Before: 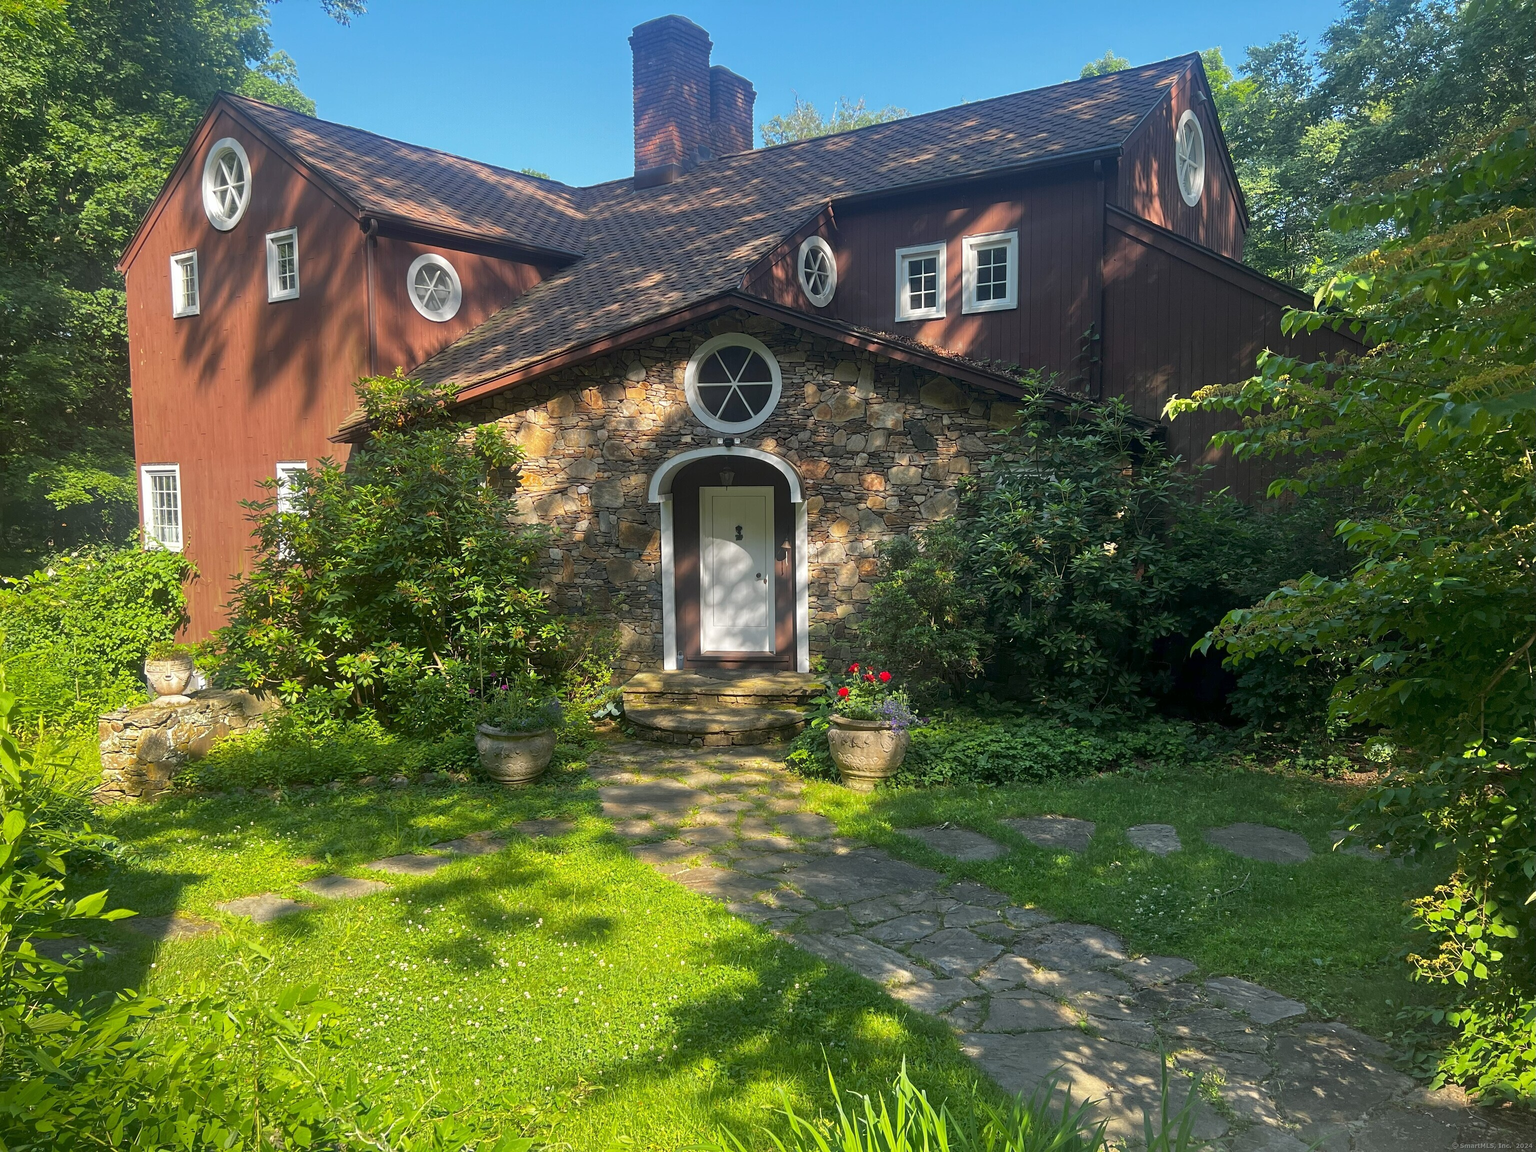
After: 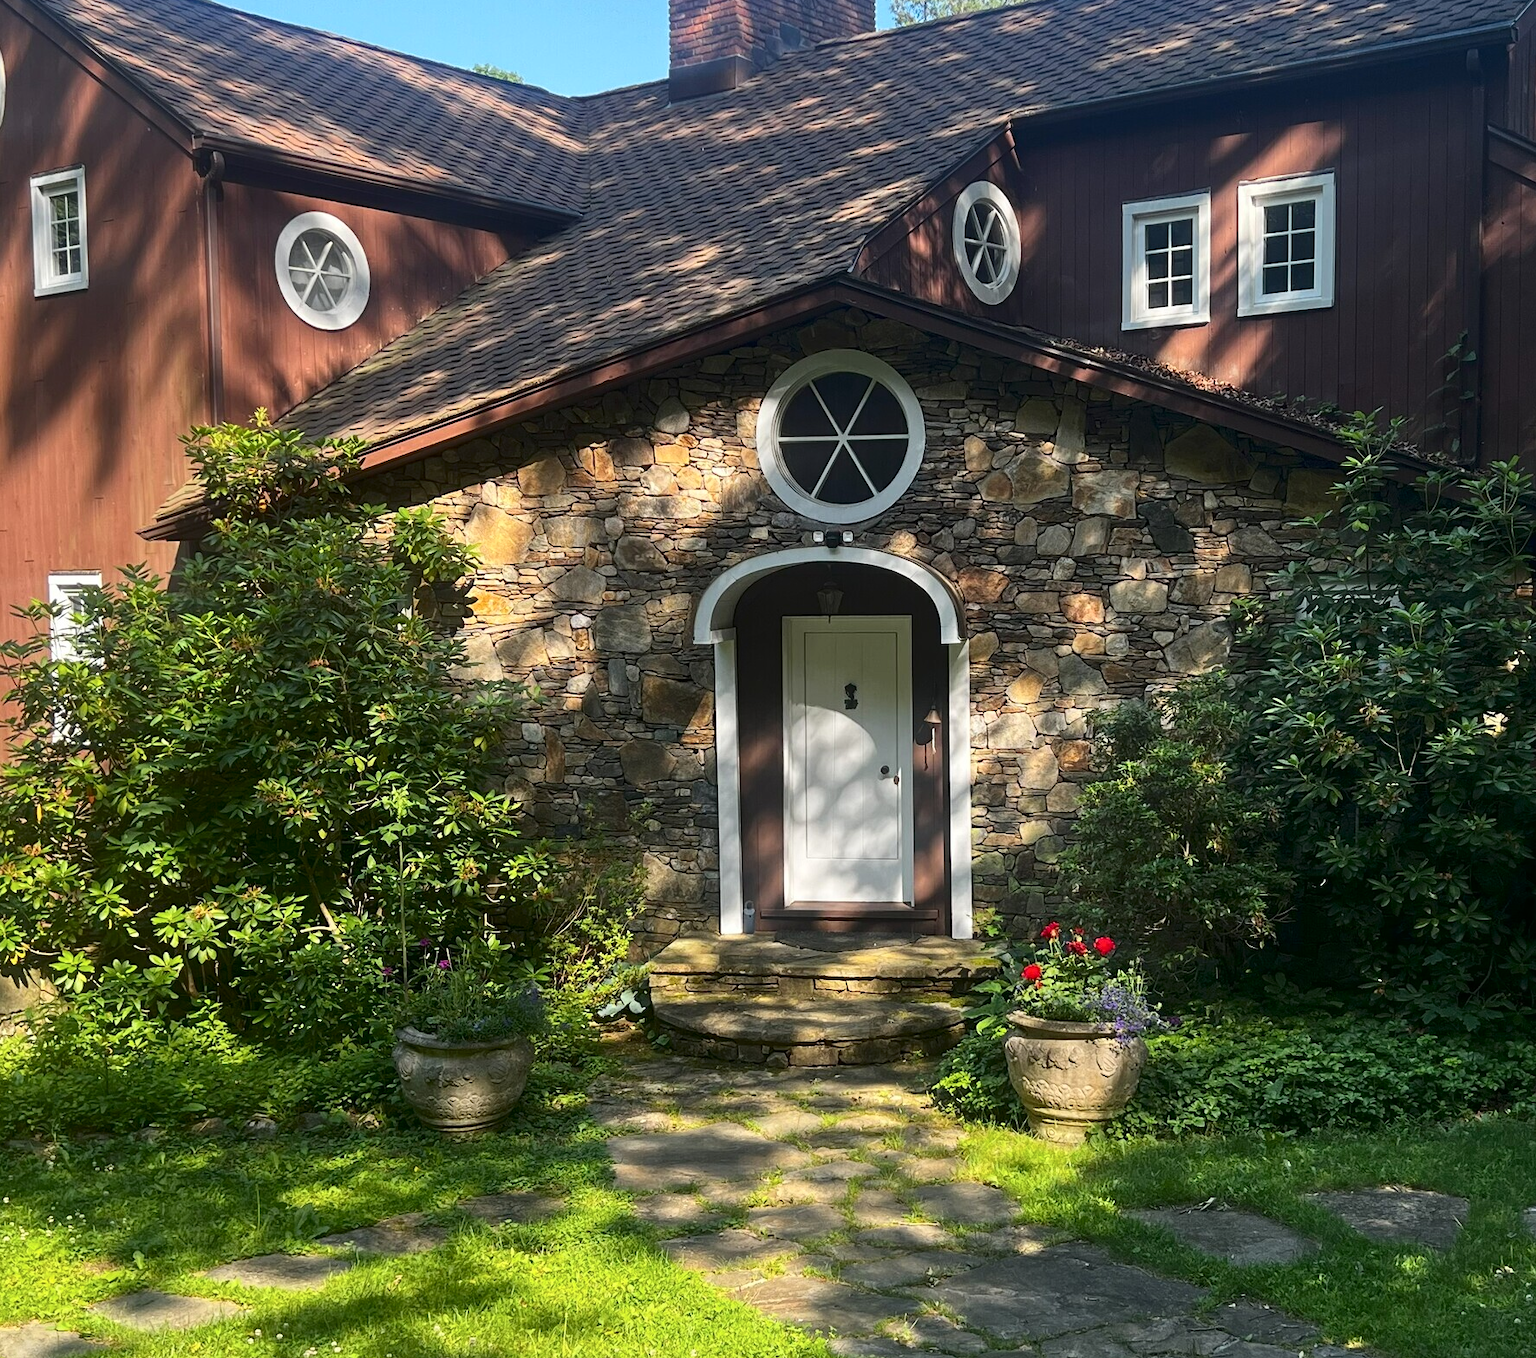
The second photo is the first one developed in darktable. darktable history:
crop: left 16.21%, top 11.455%, right 26.128%, bottom 20.554%
contrast brightness saturation: contrast 0.218
